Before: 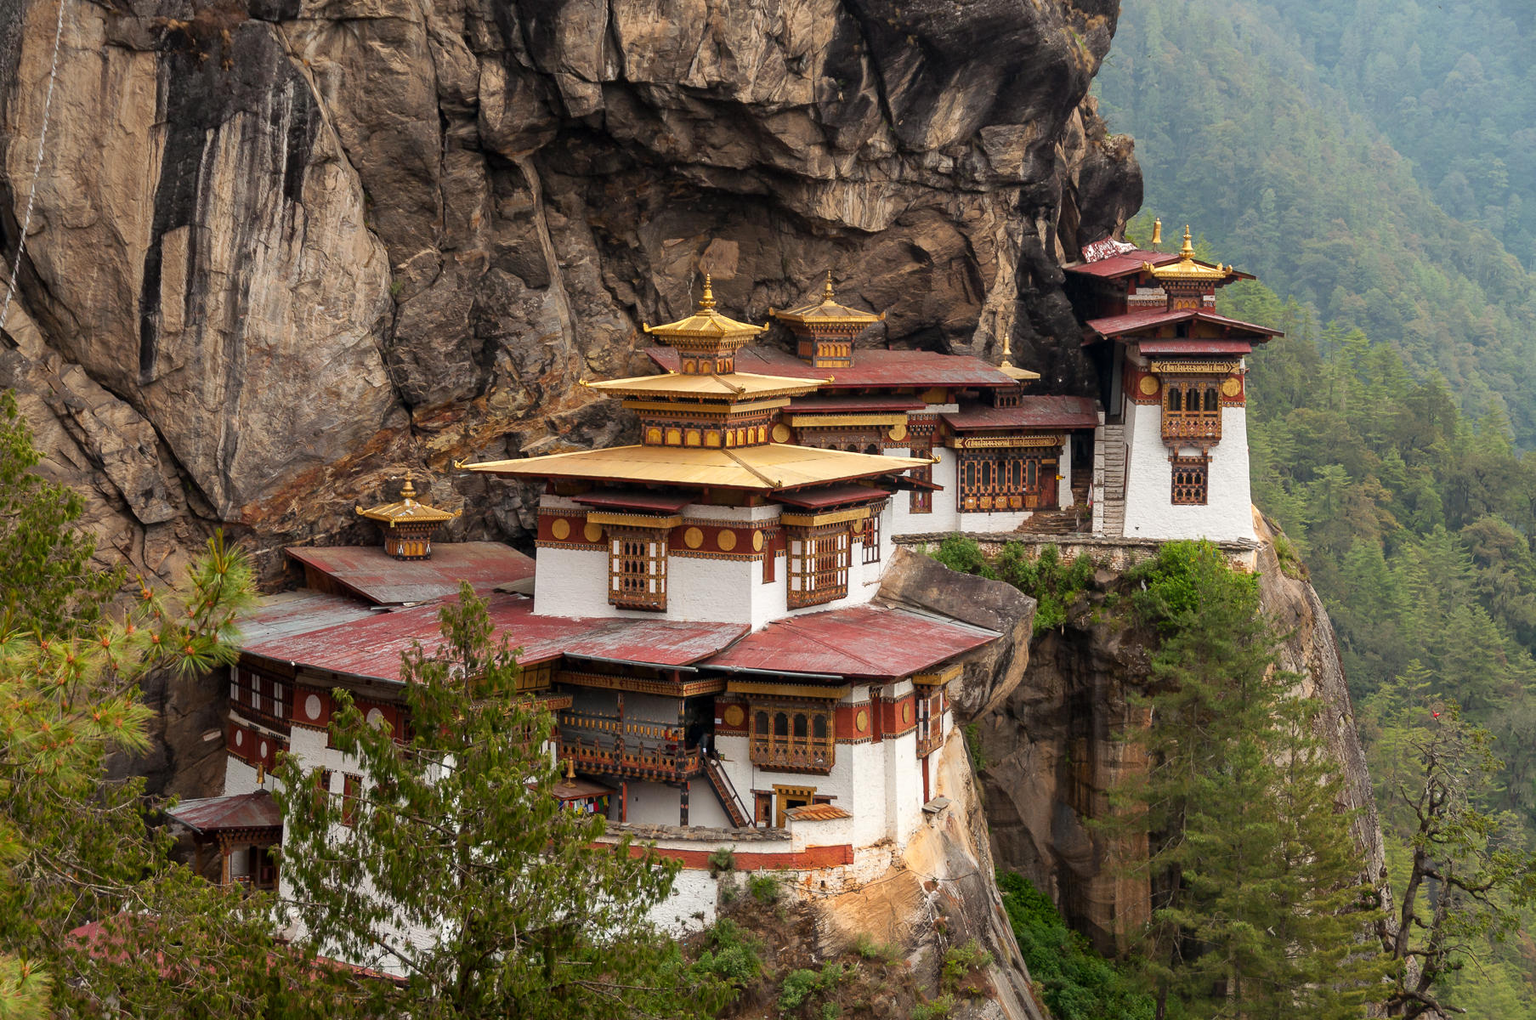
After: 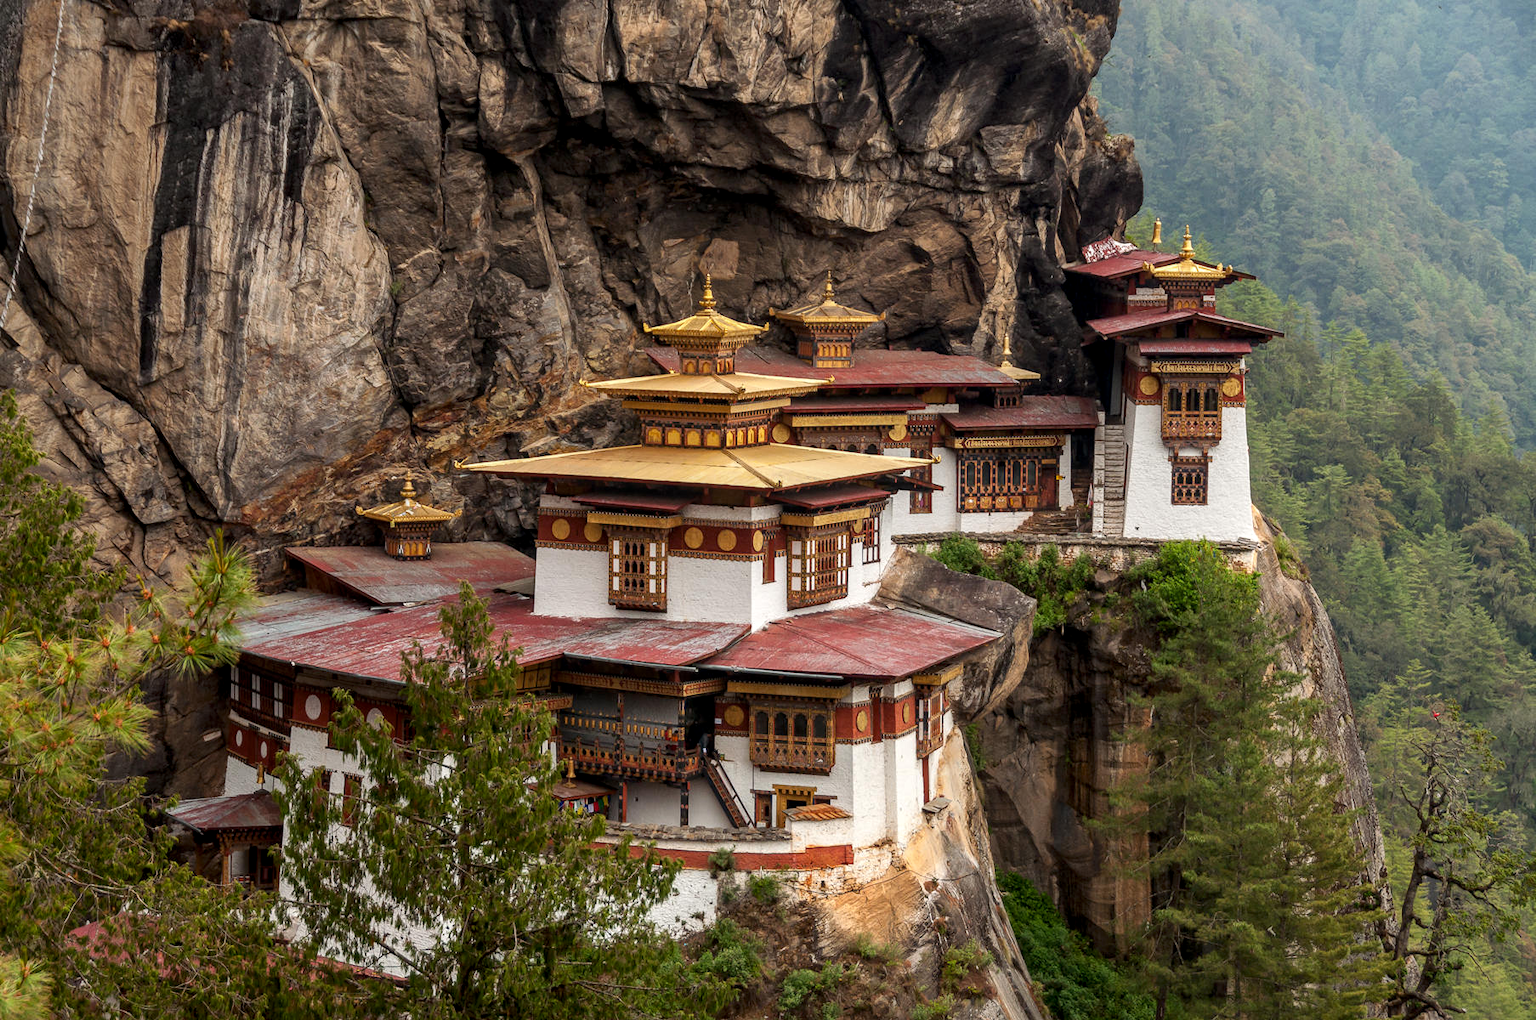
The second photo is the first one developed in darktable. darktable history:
tone equalizer: on, module defaults
local contrast: on, module defaults
contrast brightness saturation: contrast 0.034, brightness -0.045
